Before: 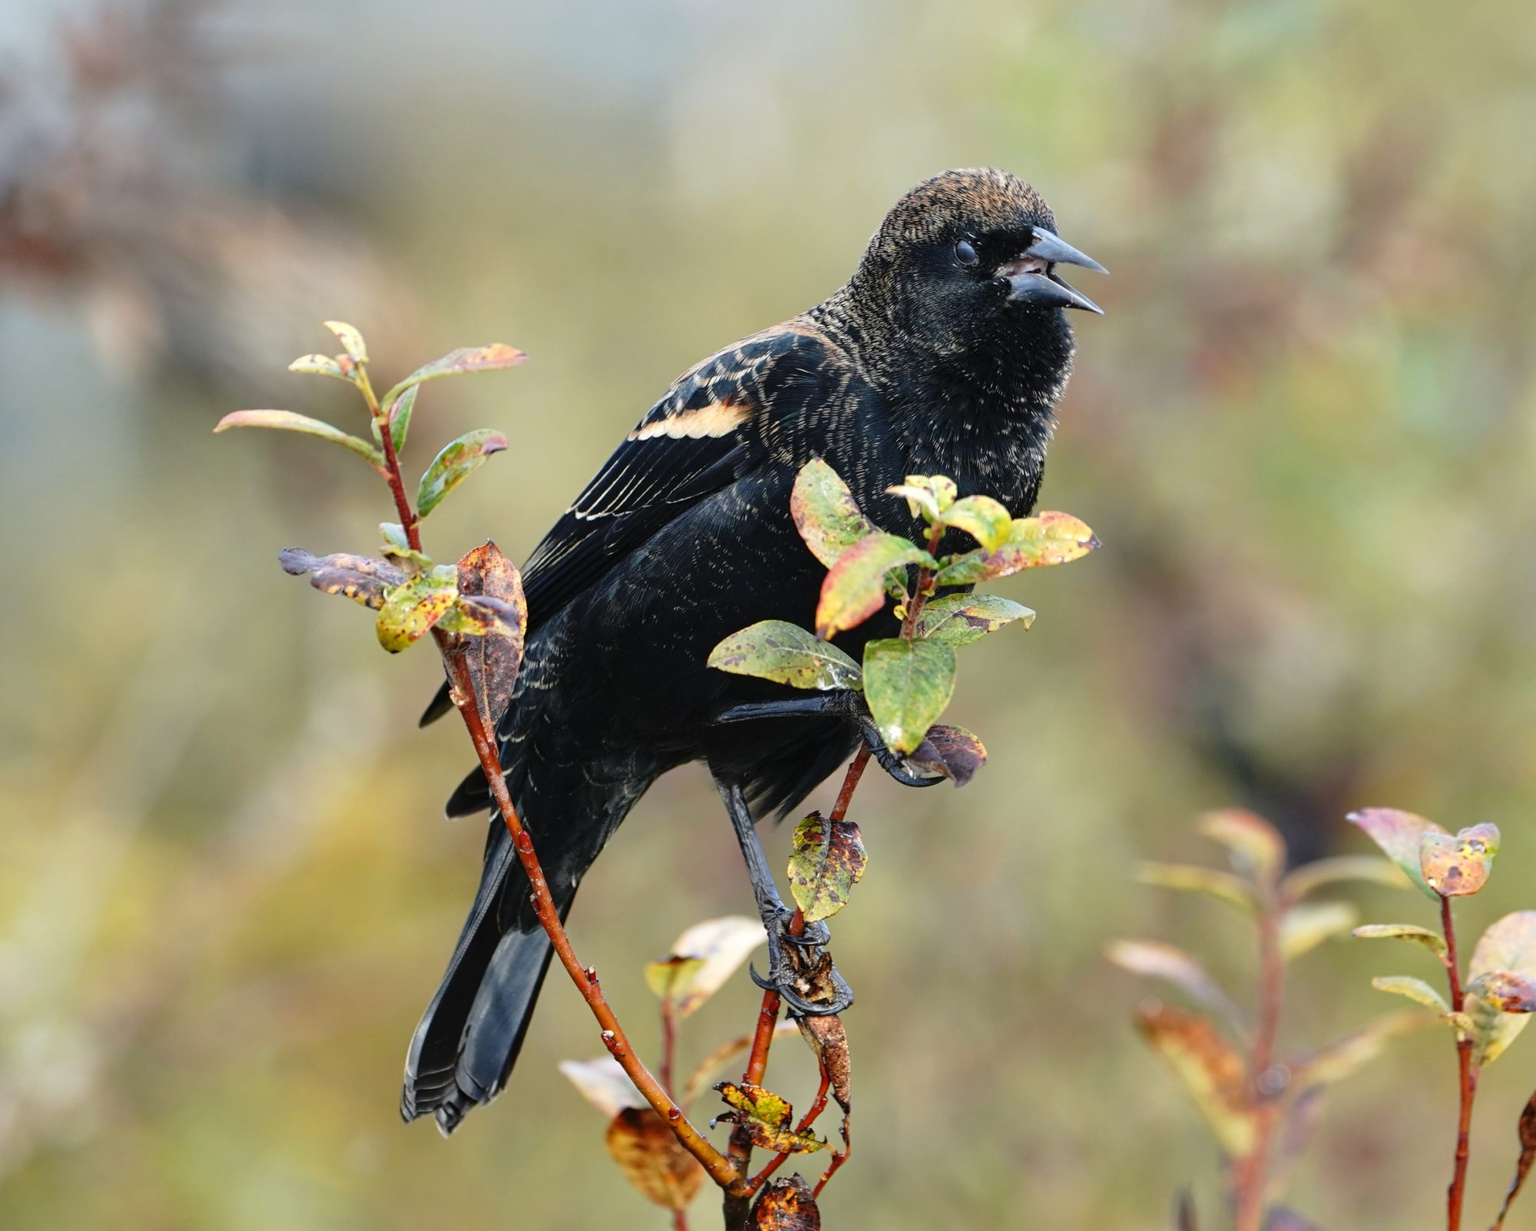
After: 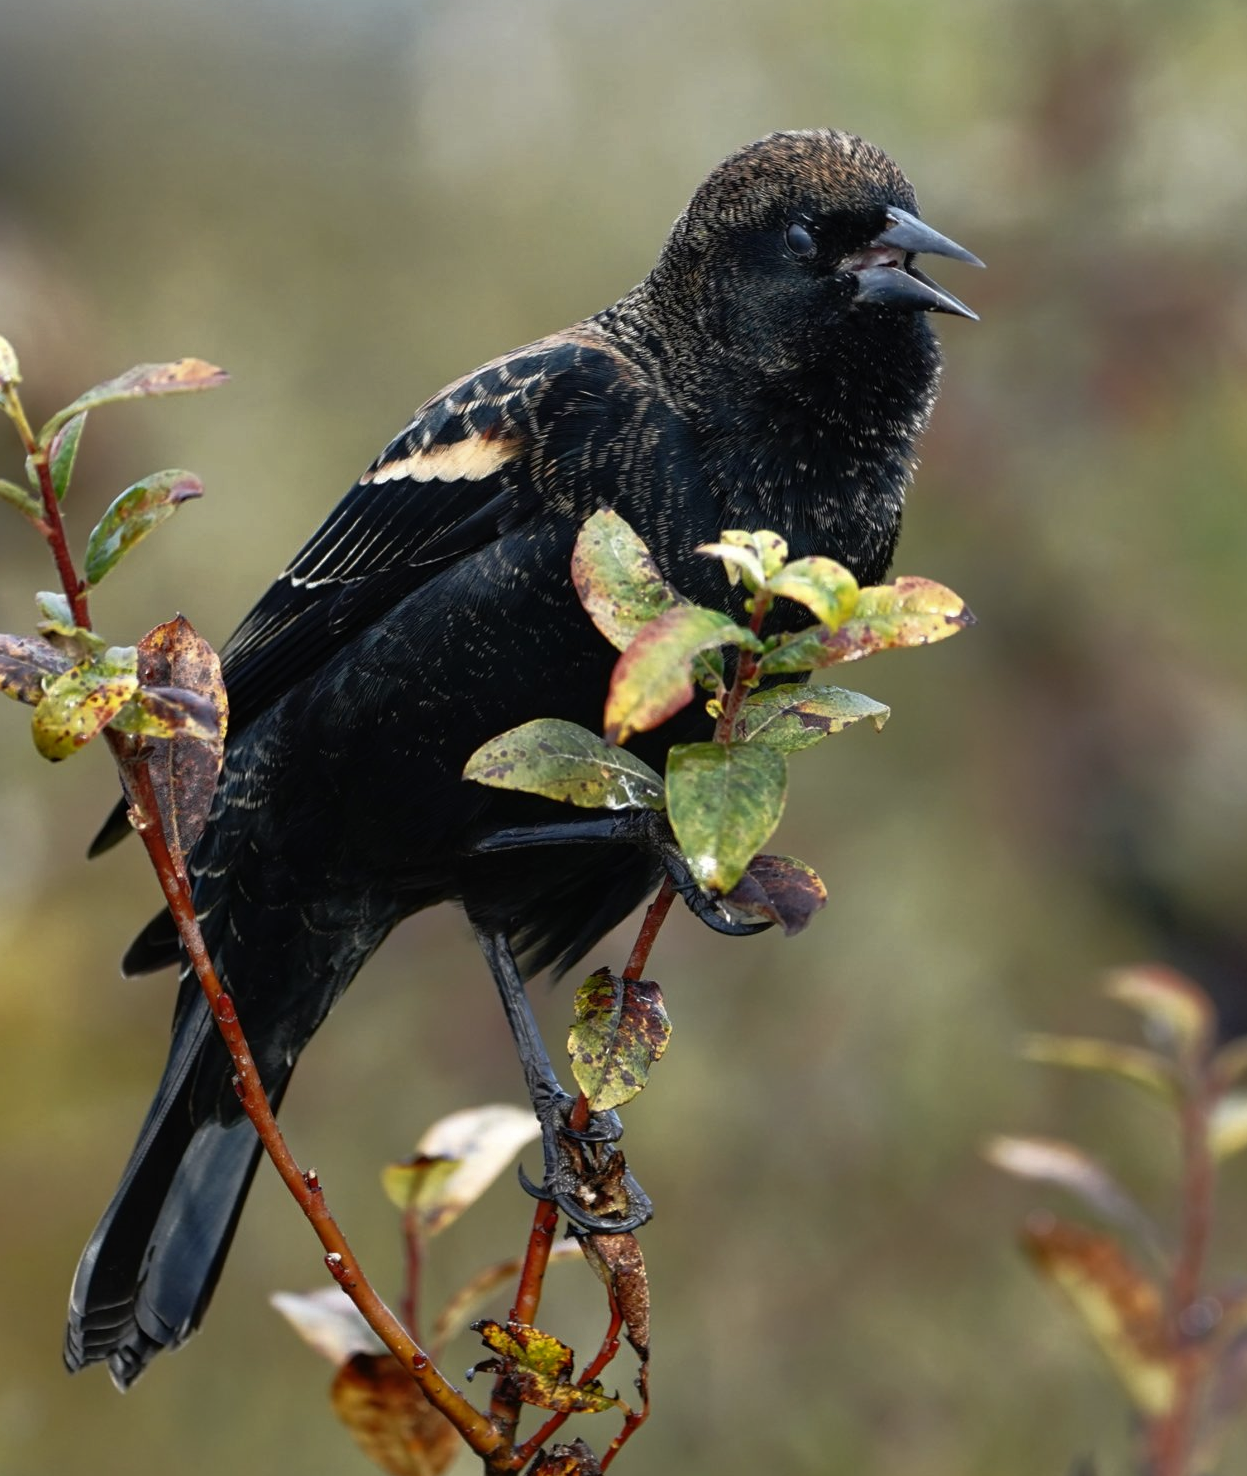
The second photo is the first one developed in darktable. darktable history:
crop and rotate: left 22.918%, top 5.629%, right 14.711%, bottom 2.247%
rgb curve: curves: ch0 [(0, 0) (0.415, 0.237) (1, 1)]
